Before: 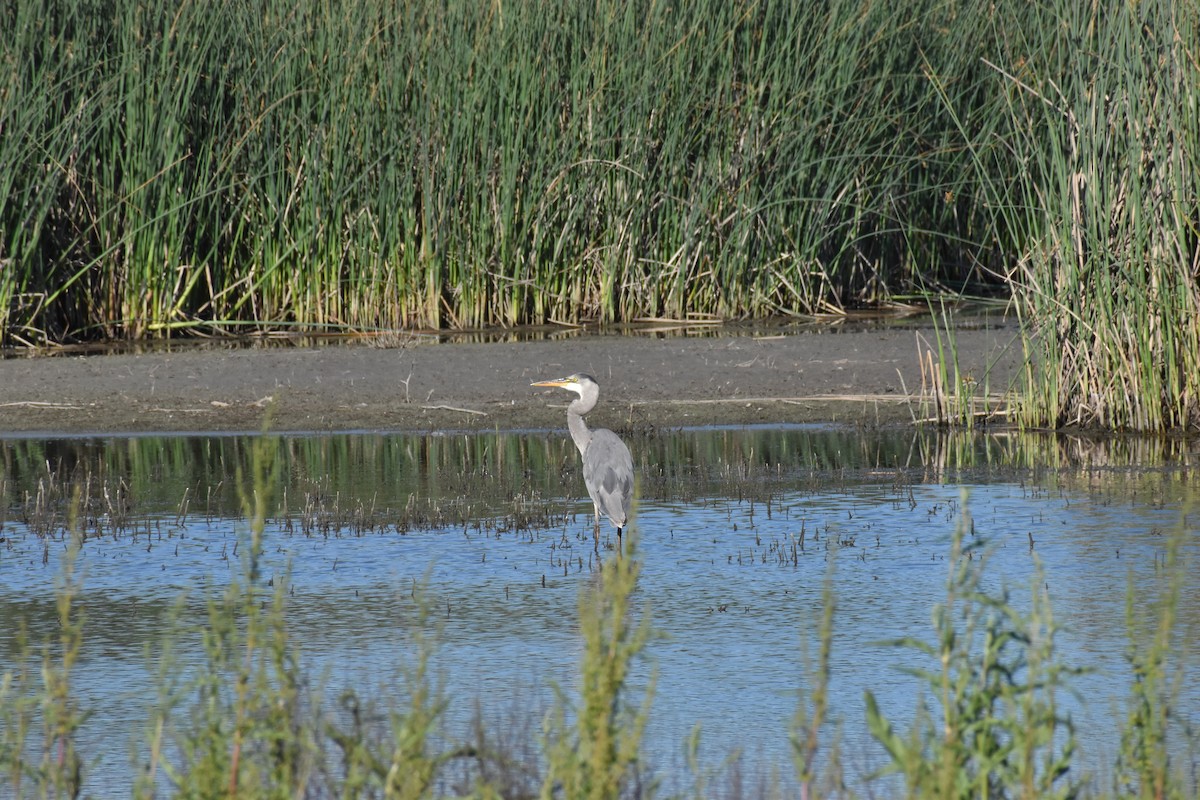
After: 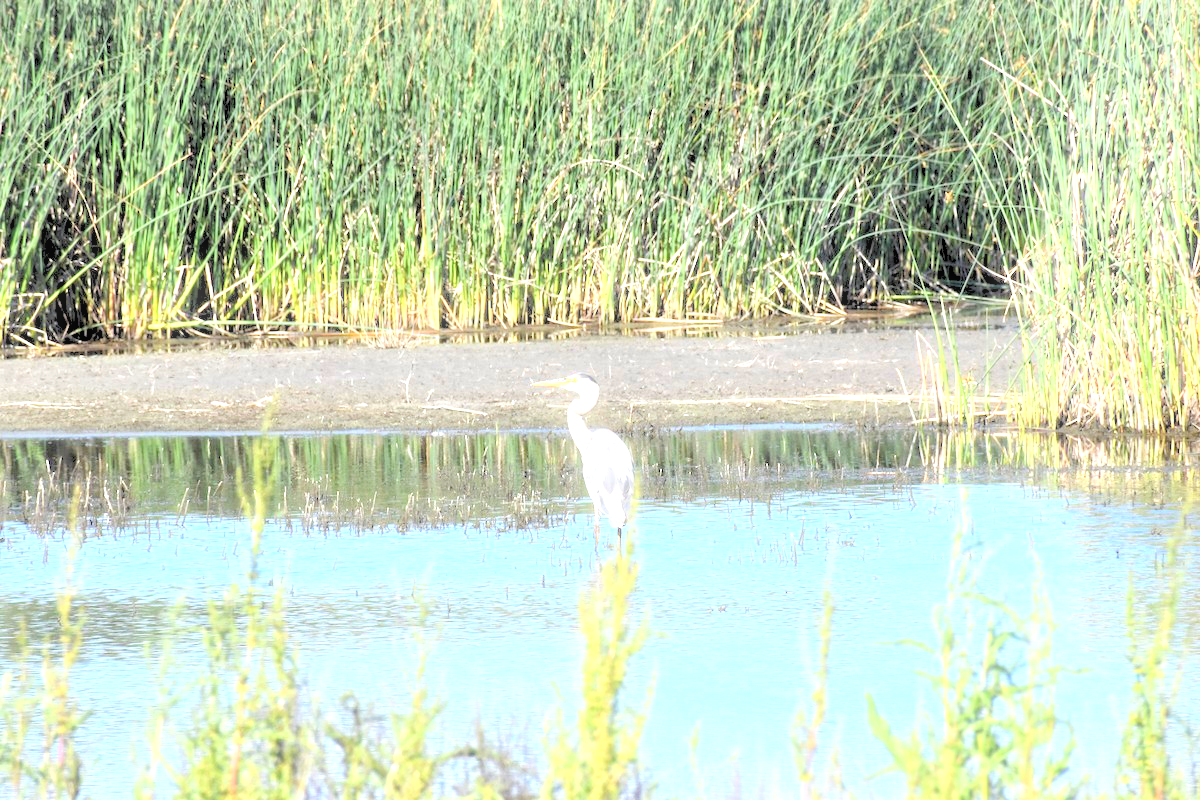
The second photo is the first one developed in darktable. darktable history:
rgb levels: levels [[0.027, 0.429, 0.996], [0, 0.5, 1], [0, 0.5, 1]]
bloom: size 3%, threshold 100%, strength 0%
exposure: black level correction 0, exposure 1.975 EV, compensate exposure bias true, compensate highlight preservation false
